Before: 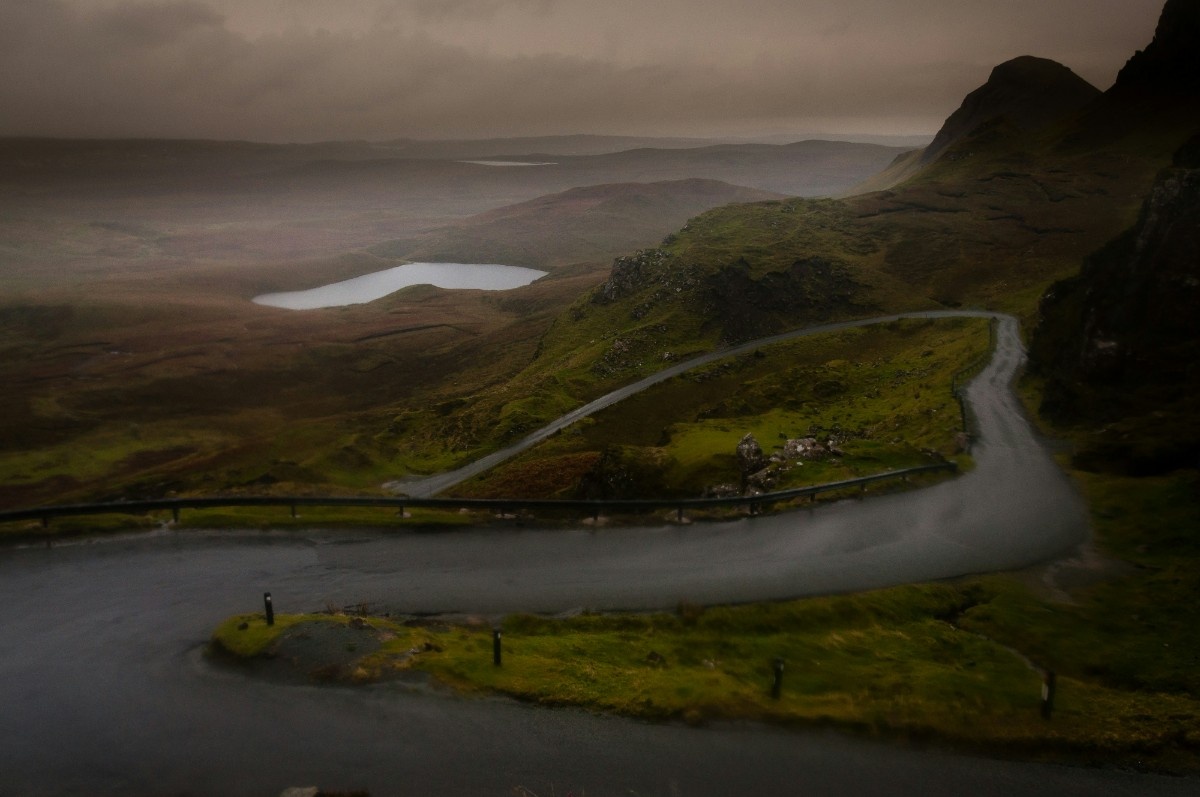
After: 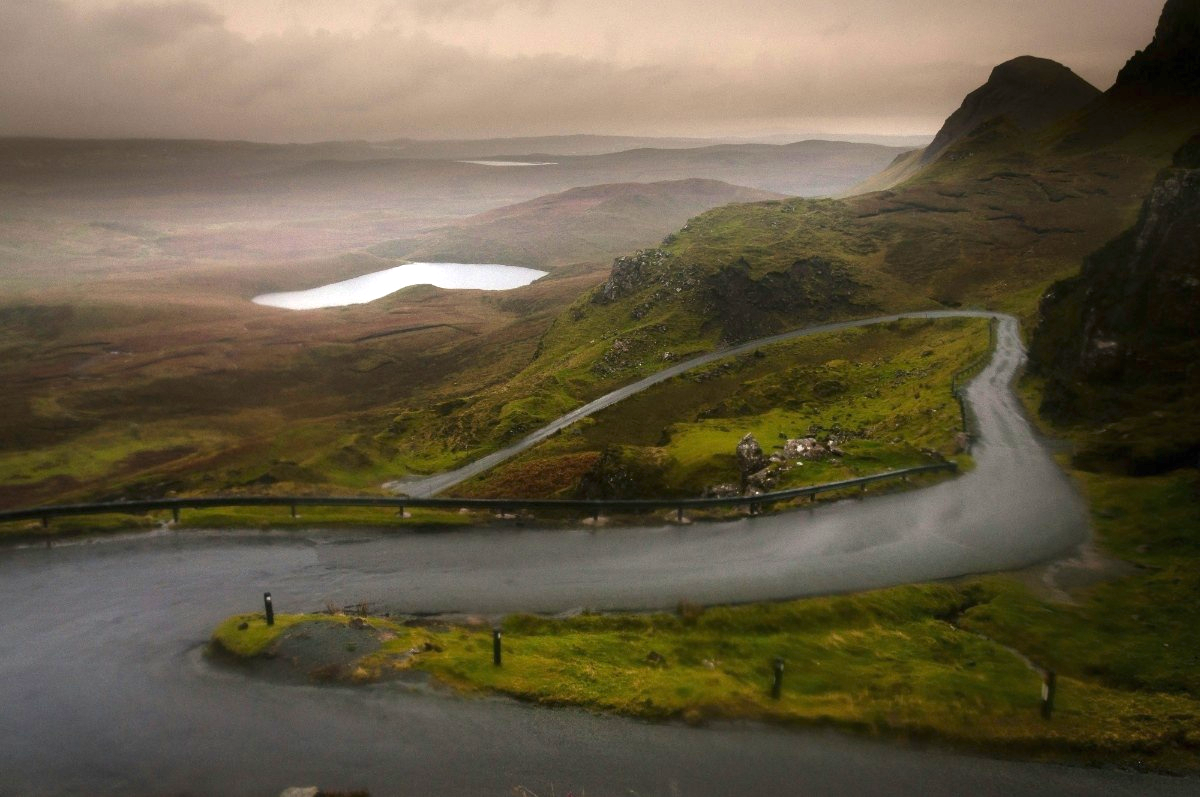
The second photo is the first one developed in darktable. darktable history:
exposure: black level correction 0, exposure 1.467 EV, compensate exposure bias true, compensate highlight preservation false
